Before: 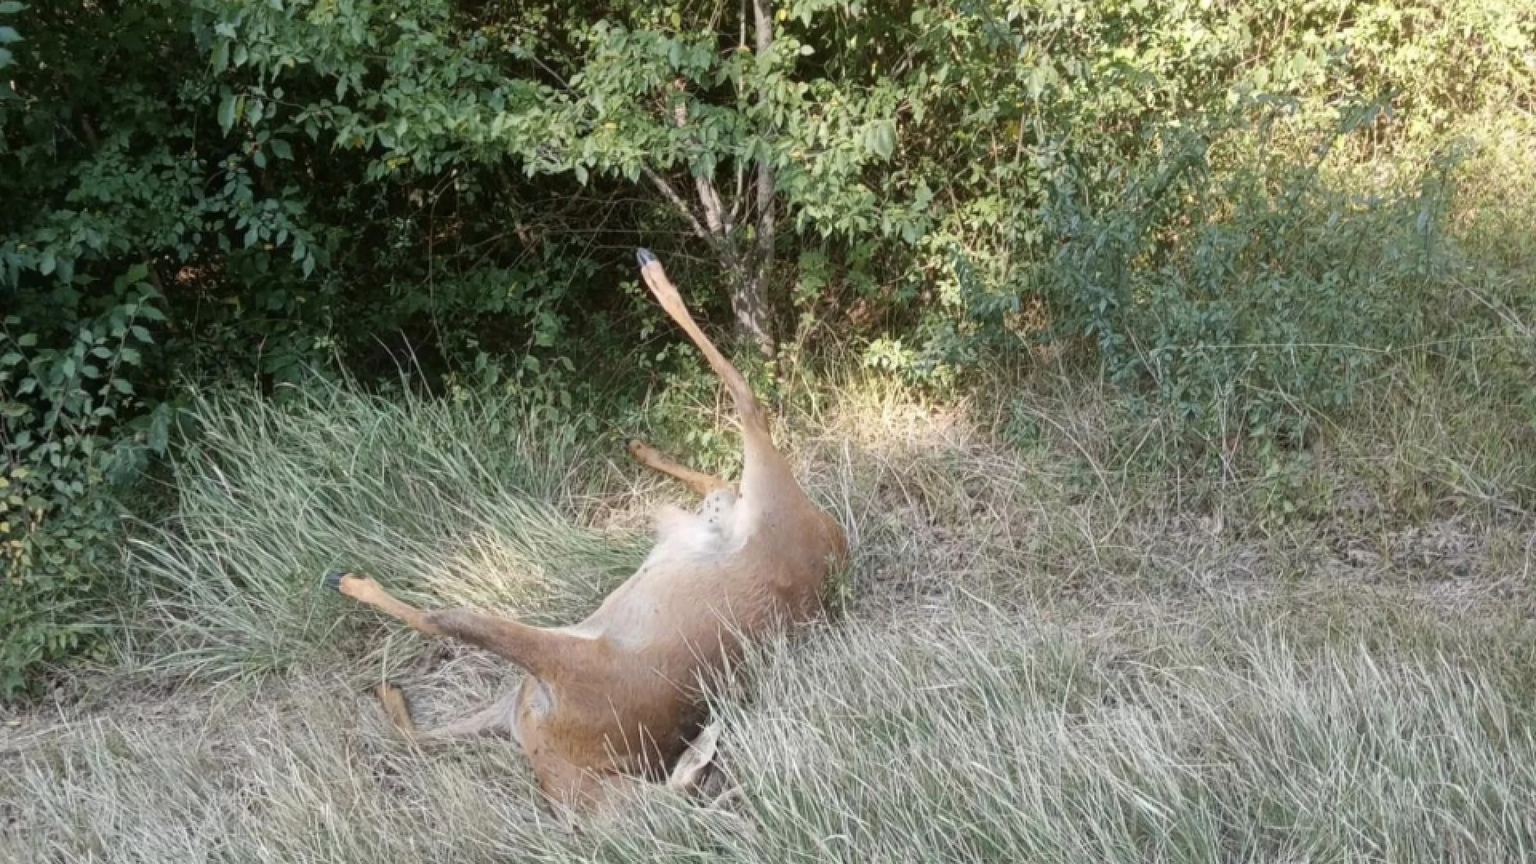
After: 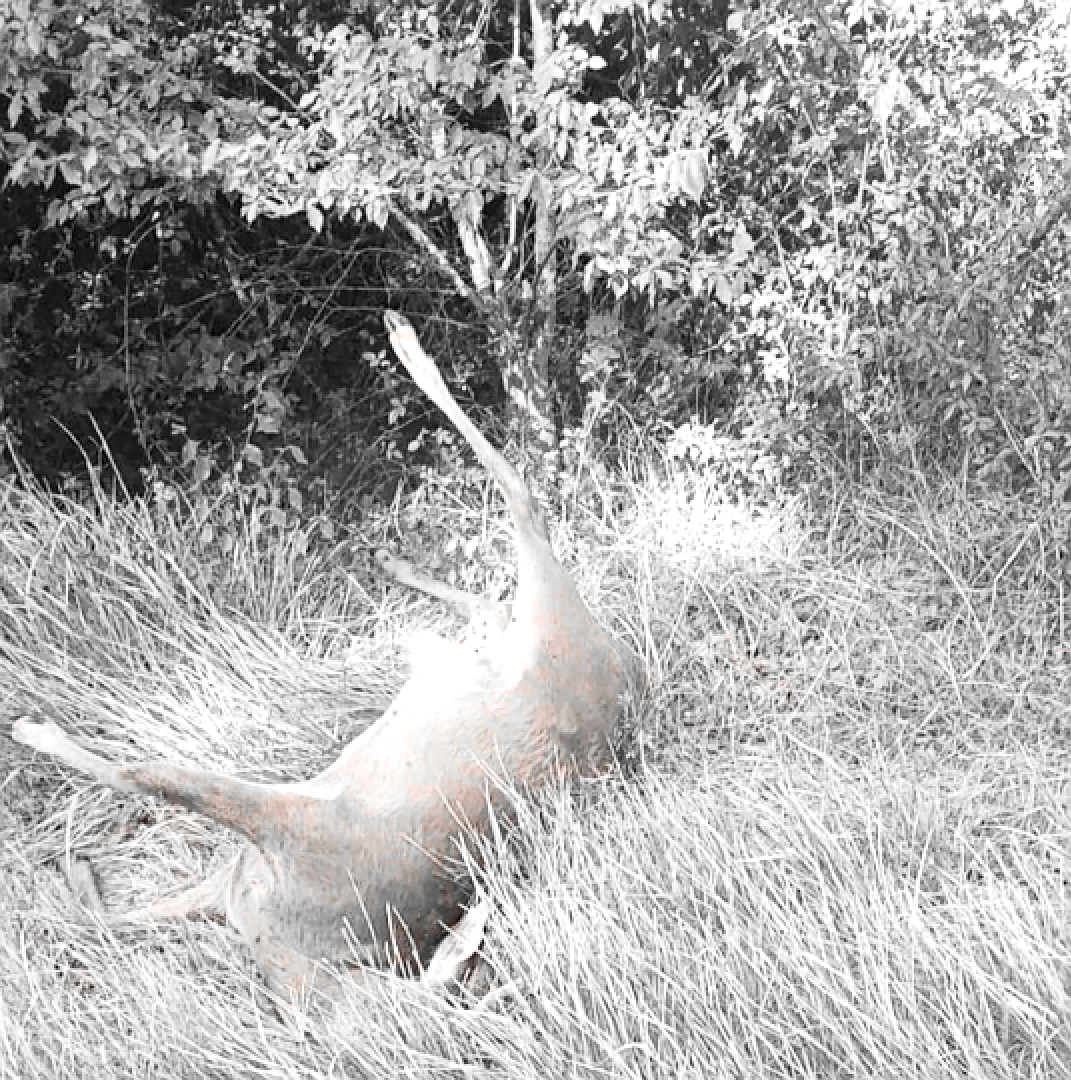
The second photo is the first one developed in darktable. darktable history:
exposure: black level correction 0, exposure 0.691 EV, compensate highlight preservation false
color balance rgb: power › hue 61.26°, perceptual saturation grading › global saturation 35.018%, perceptual saturation grading › highlights -29.833%, perceptual saturation grading › shadows 34.964%
crop: left 21.506%, right 22.689%
contrast brightness saturation: contrast 0.198, brightness 0.162, saturation 0.221
haze removal: compatibility mode true, adaptive false
color zones: curves: ch1 [(0, 0.006) (0.094, 0.285) (0.171, 0.001) (0.429, 0.001) (0.571, 0.003) (0.714, 0.004) (0.857, 0.004) (1, 0.006)]
sharpen: on, module defaults
